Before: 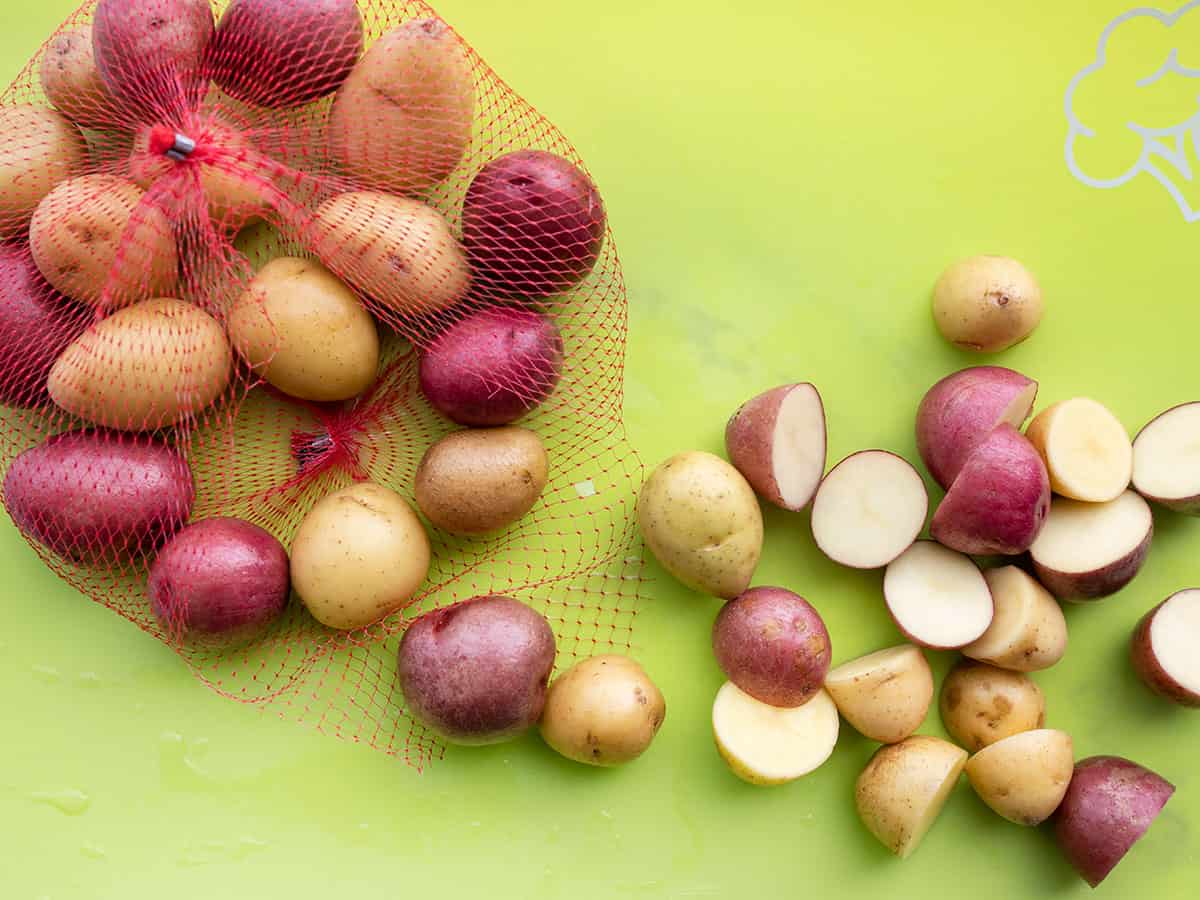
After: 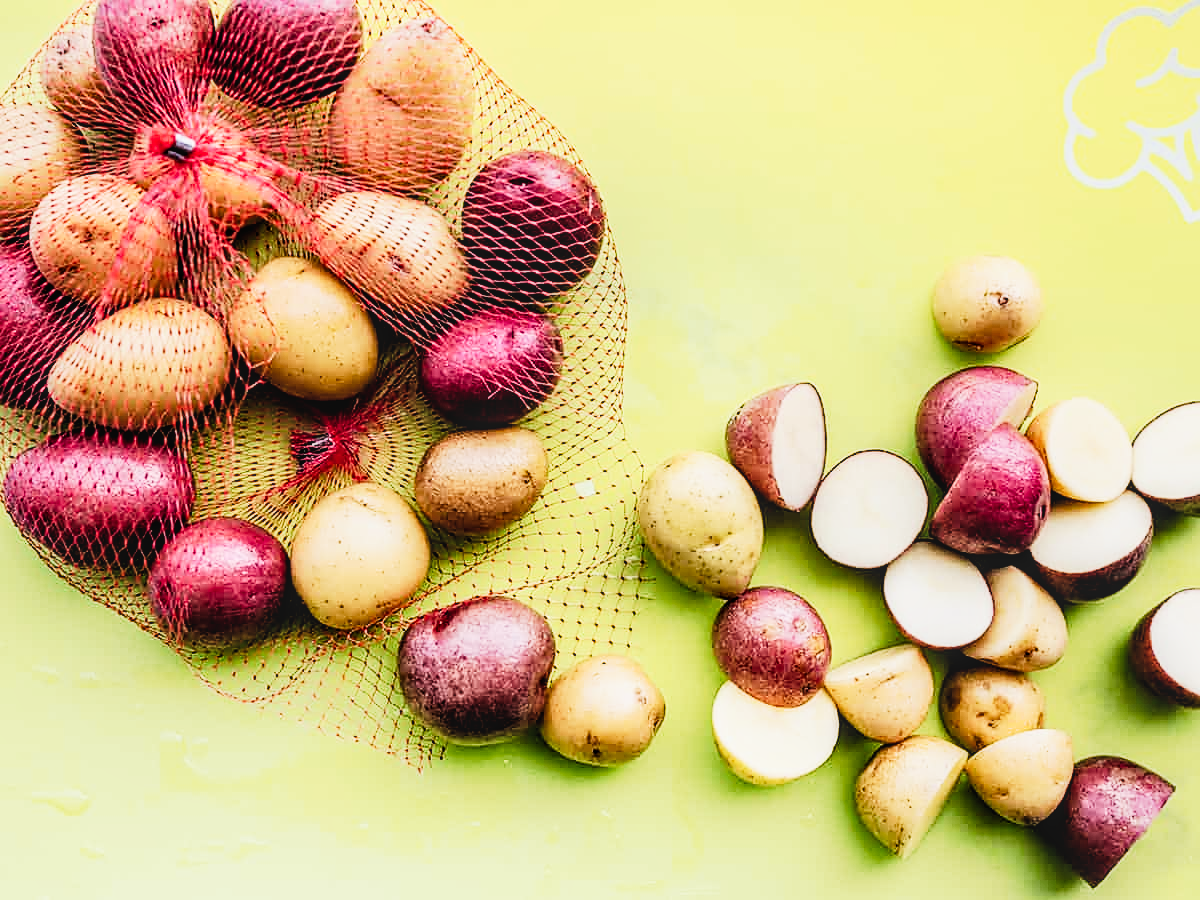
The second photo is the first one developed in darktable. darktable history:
contrast brightness saturation: contrast 0.013, saturation -0.062
tone curve: curves: ch0 [(0, 0.036) (0.037, 0.042) (0.167, 0.143) (0.433, 0.502) (0.531, 0.637) (0.696, 0.825) (0.856, 0.92) (1, 0.98)]; ch1 [(0, 0) (0.424, 0.383) (0.482, 0.459) (0.501, 0.5) (0.522, 0.526) (0.559, 0.563) (0.604, 0.646) (0.715, 0.729) (1, 1)]; ch2 [(0, 0) (0.369, 0.388) (0.45, 0.48) (0.499, 0.502) (0.504, 0.504) (0.512, 0.526) (0.581, 0.595) (0.708, 0.786) (1, 1)], preserve colors none
exposure: black level correction 0, exposure 0 EV, compensate highlight preservation false
sharpen: on, module defaults
local contrast: on, module defaults
tone equalizer: edges refinement/feathering 500, mask exposure compensation -1.57 EV, preserve details no
filmic rgb: black relative exposure -5.27 EV, white relative exposure 2.89 EV, dynamic range scaling -38.34%, hardness 4.01, contrast 1.602, highlights saturation mix -0.984%
haze removal: compatibility mode true, adaptive false
